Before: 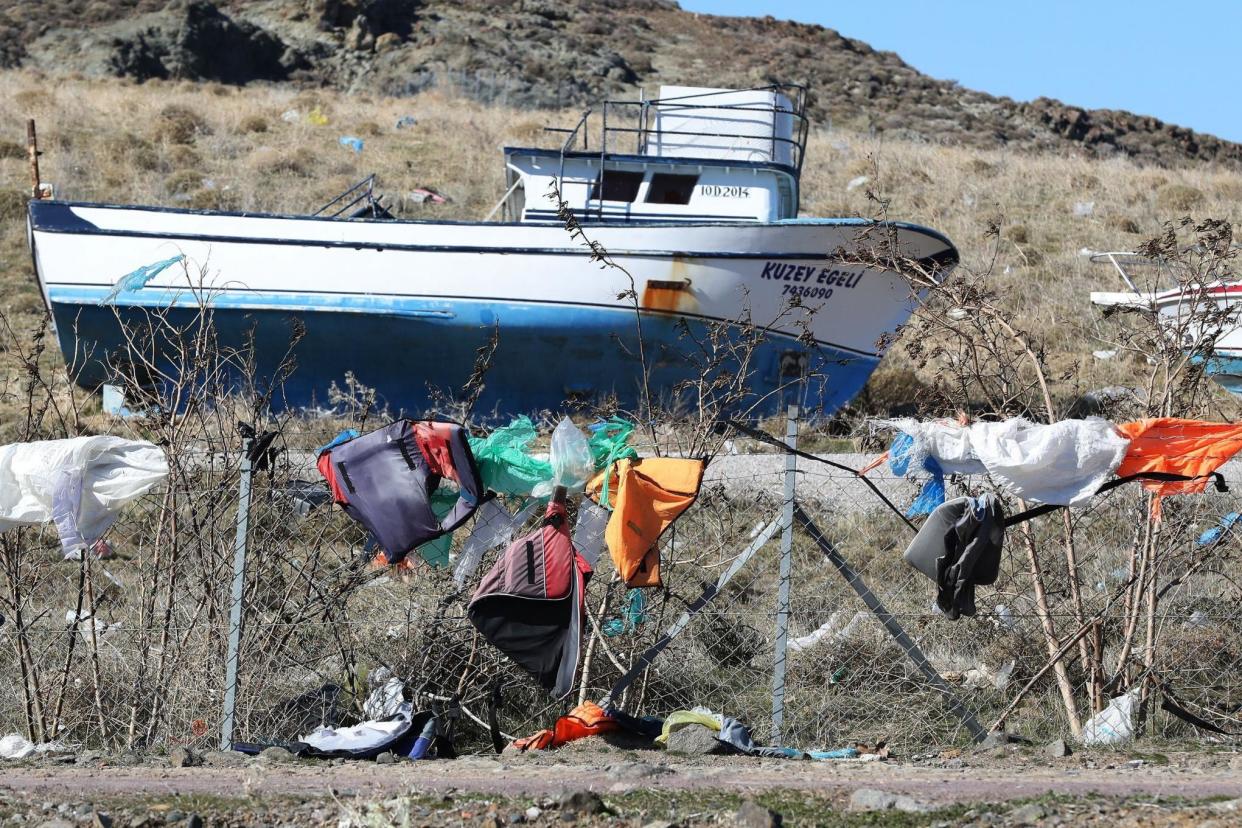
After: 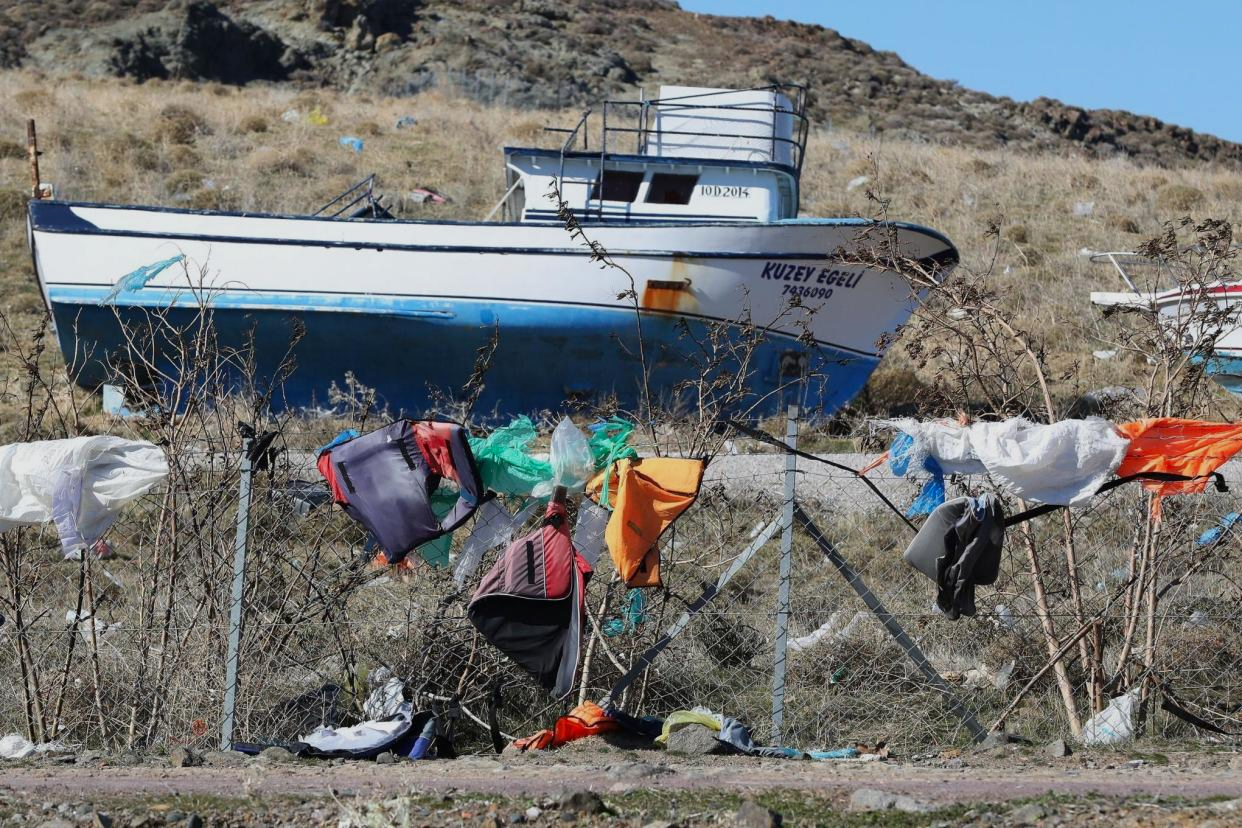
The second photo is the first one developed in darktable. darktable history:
shadows and highlights: radius 121.13, shadows 21.4, white point adjustment -9.72, highlights -14.39, soften with gaussian
